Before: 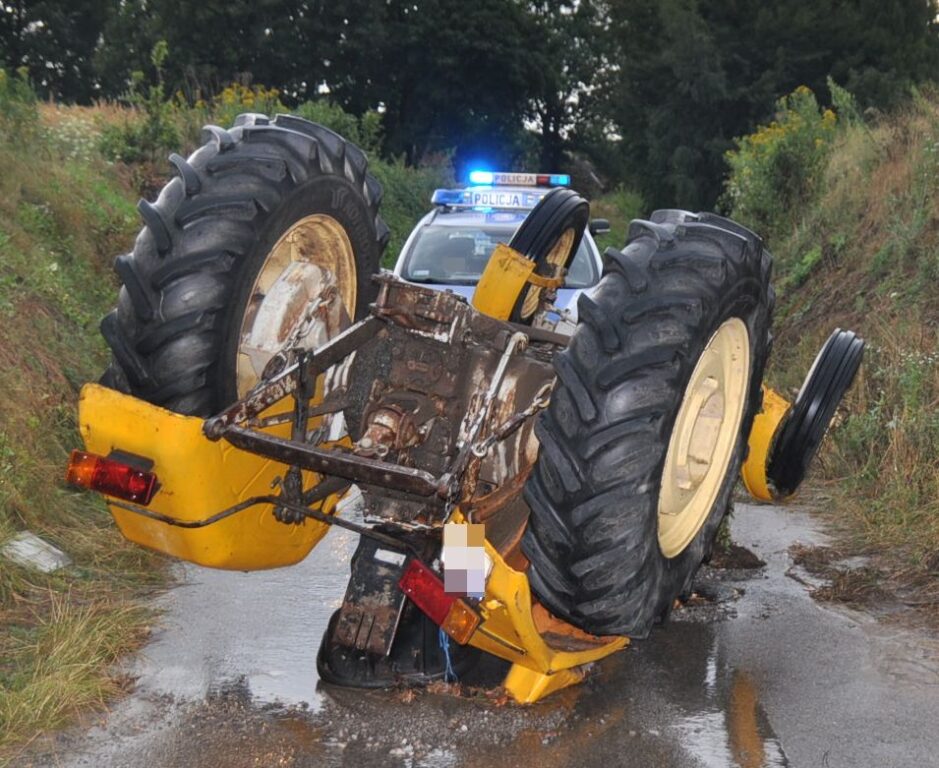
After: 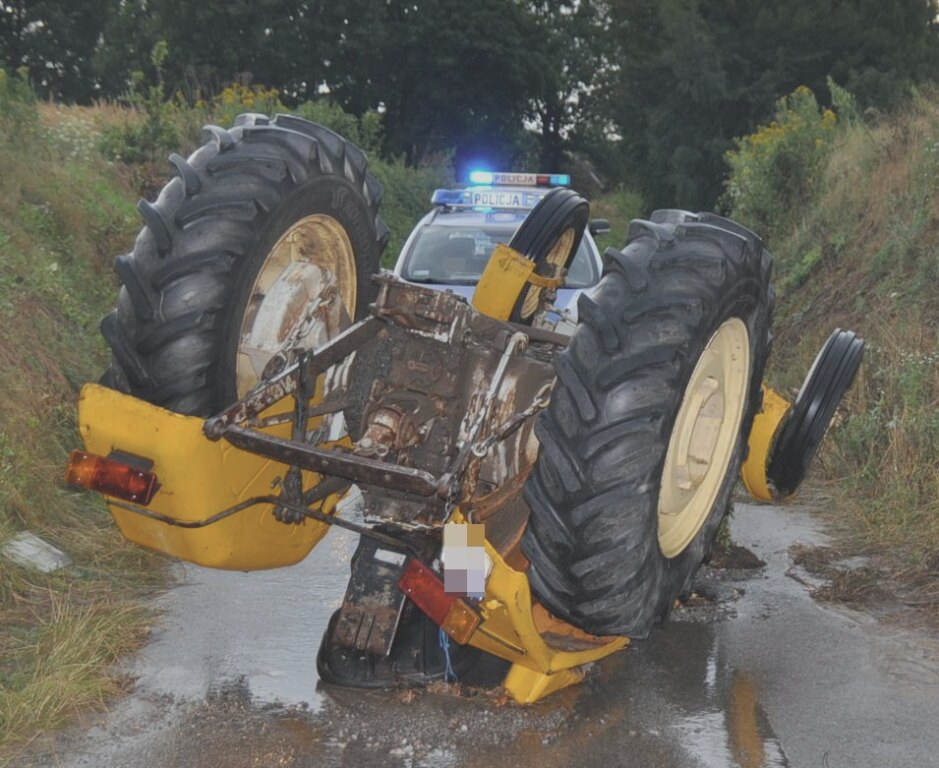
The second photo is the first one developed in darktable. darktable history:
color balance rgb: perceptual saturation grading › global saturation 20%, global vibrance 20%
contrast brightness saturation: contrast -0.26, saturation -0.43
white balance: red 0.978, blue 0.999
